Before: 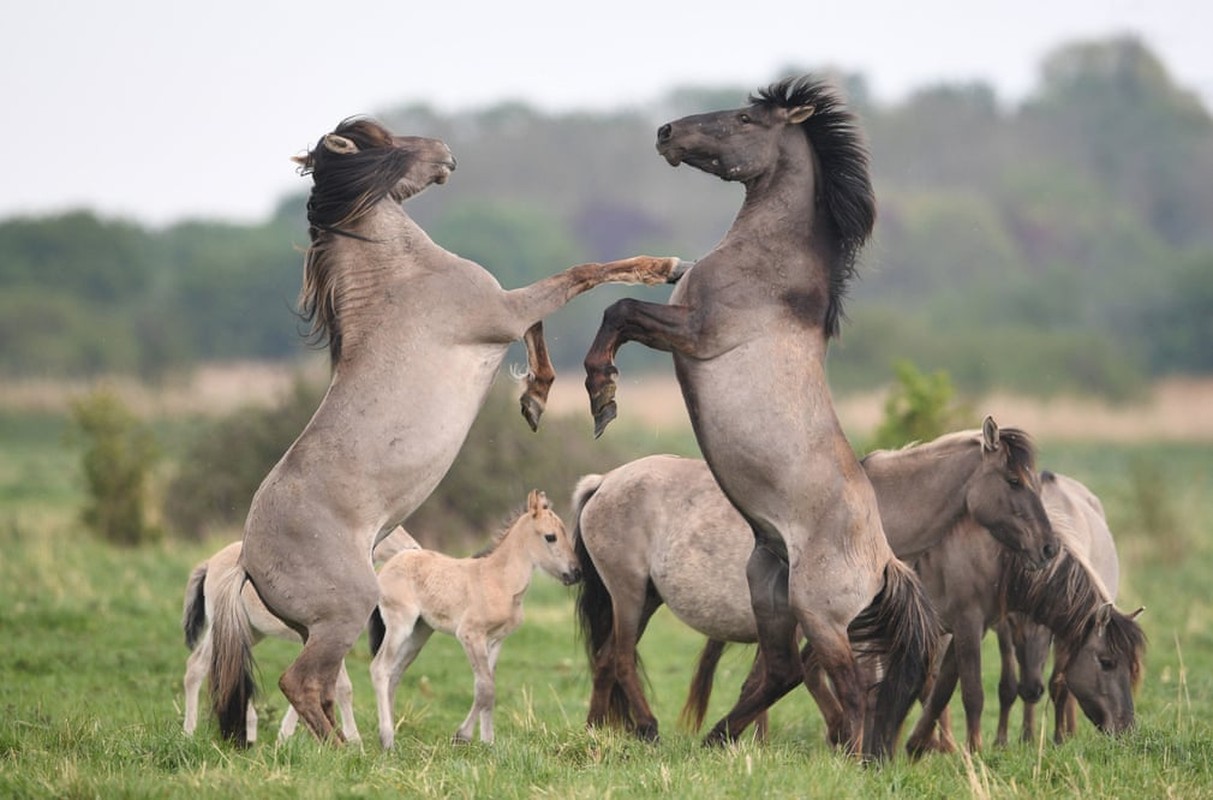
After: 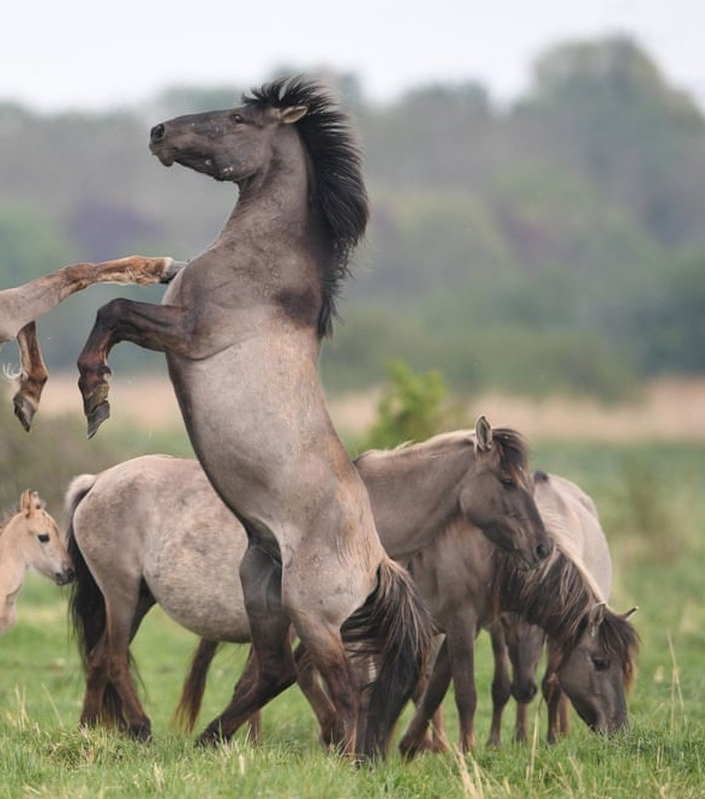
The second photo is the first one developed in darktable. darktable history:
crop: left 41.81%
